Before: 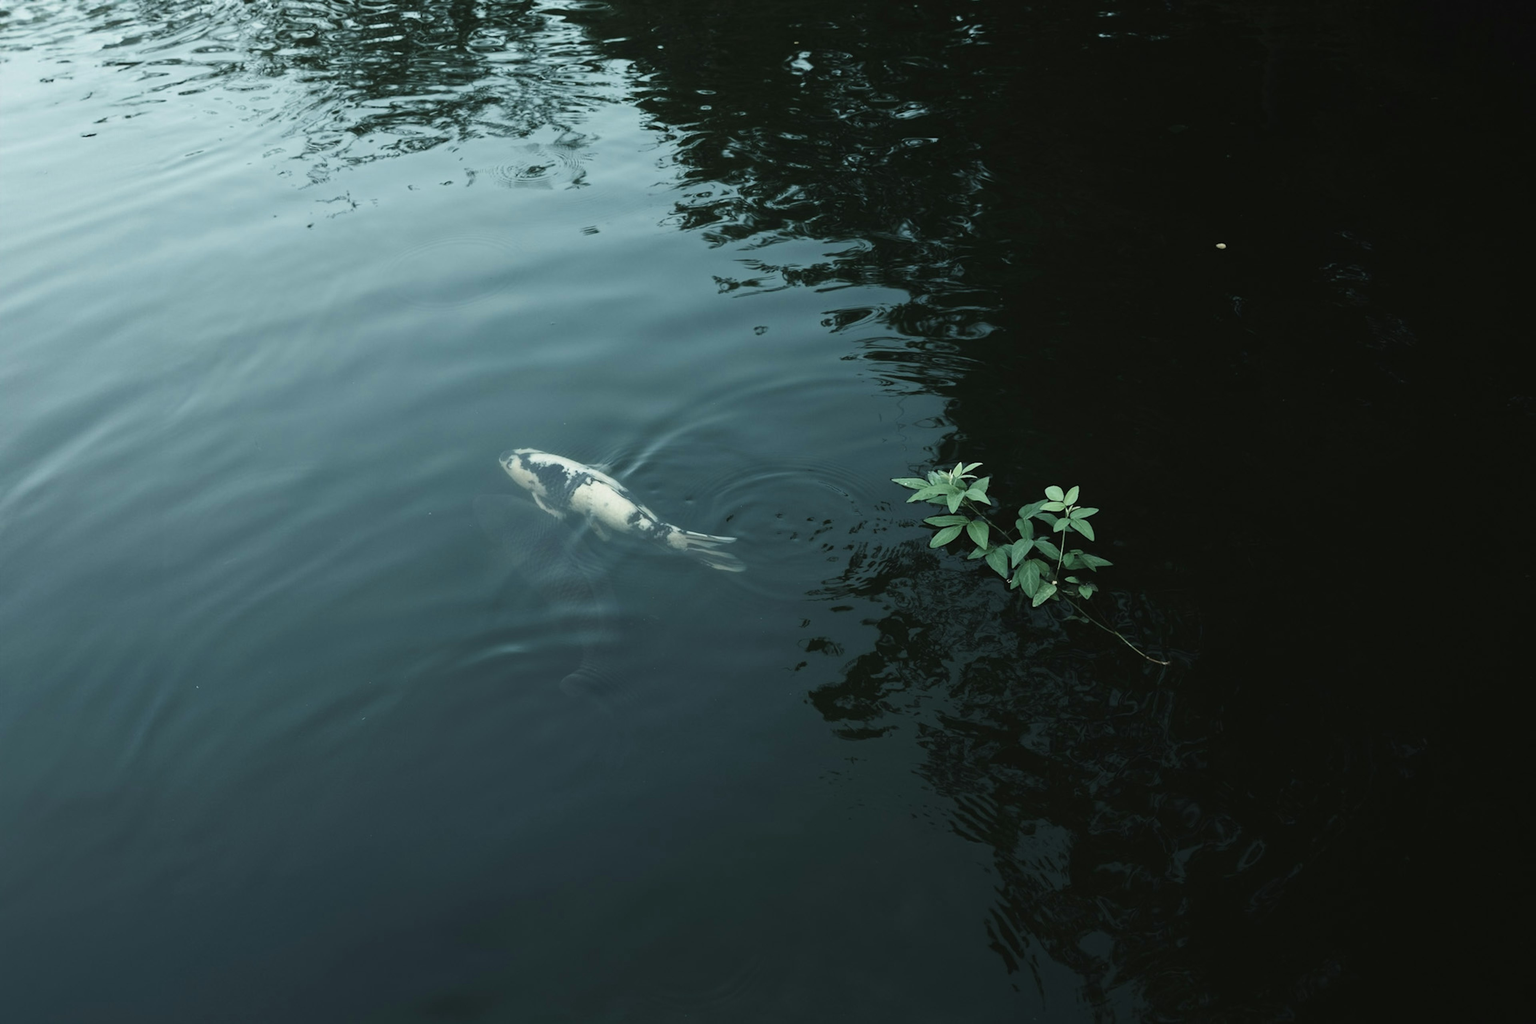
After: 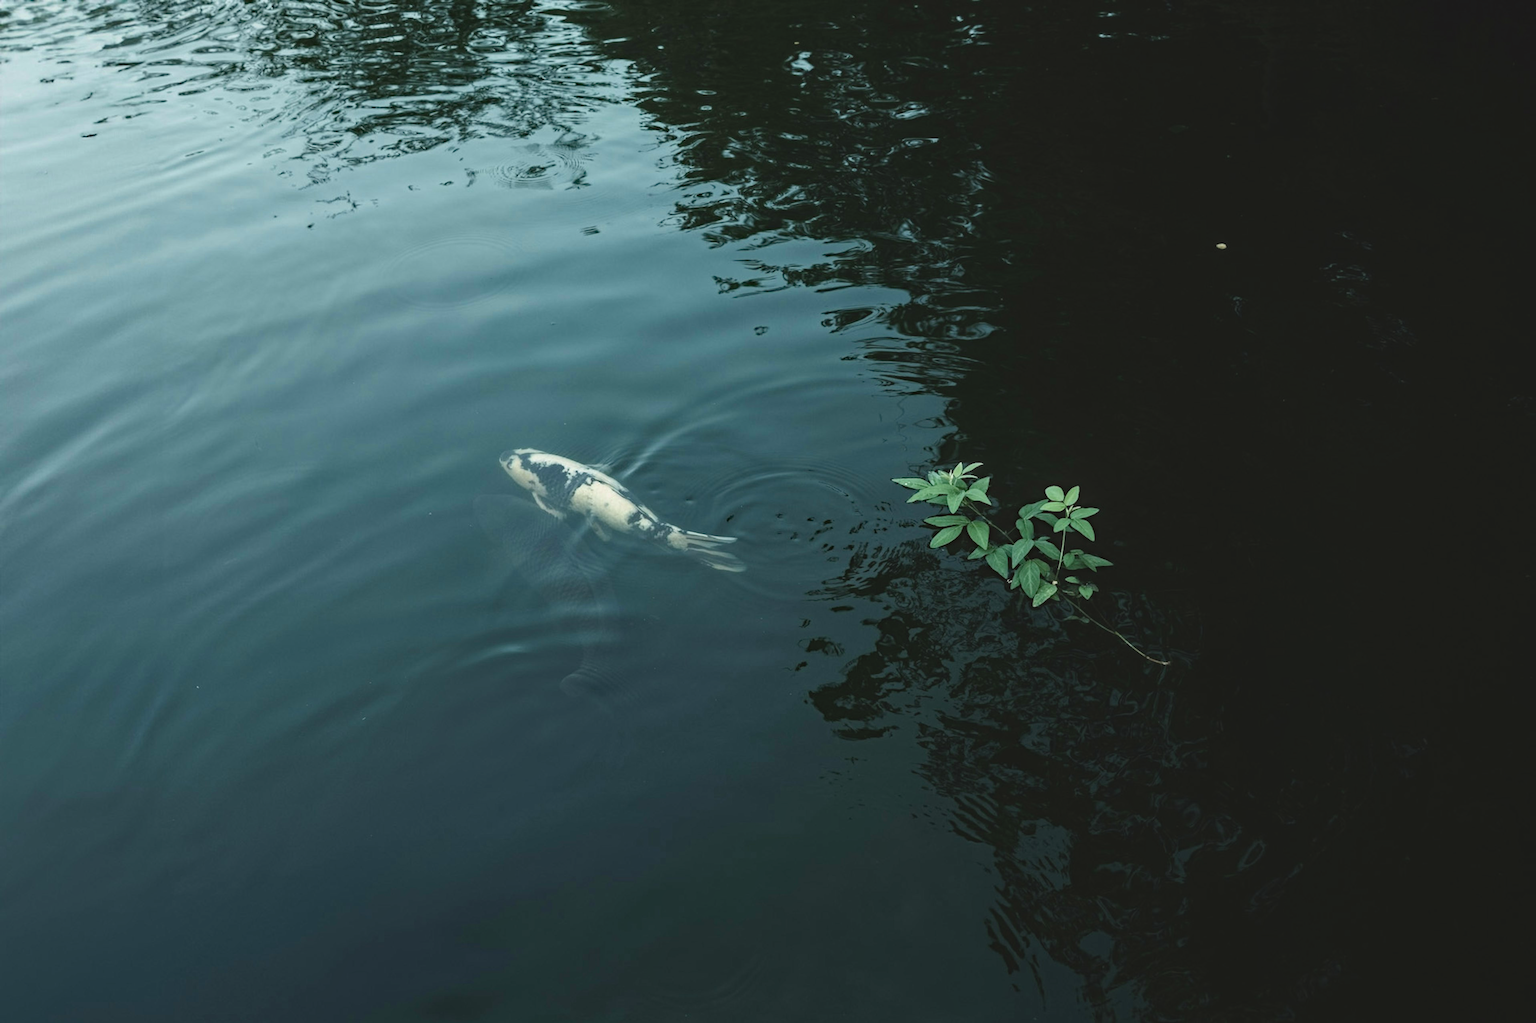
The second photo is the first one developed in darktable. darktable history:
haze removal: strength 0.25, distance 0.25, compatibility mode true, adaptive false
local contrast: detail 130%
lowpass: radius 0.1, contrast 0.85, saturation 1.1, unbound 0
